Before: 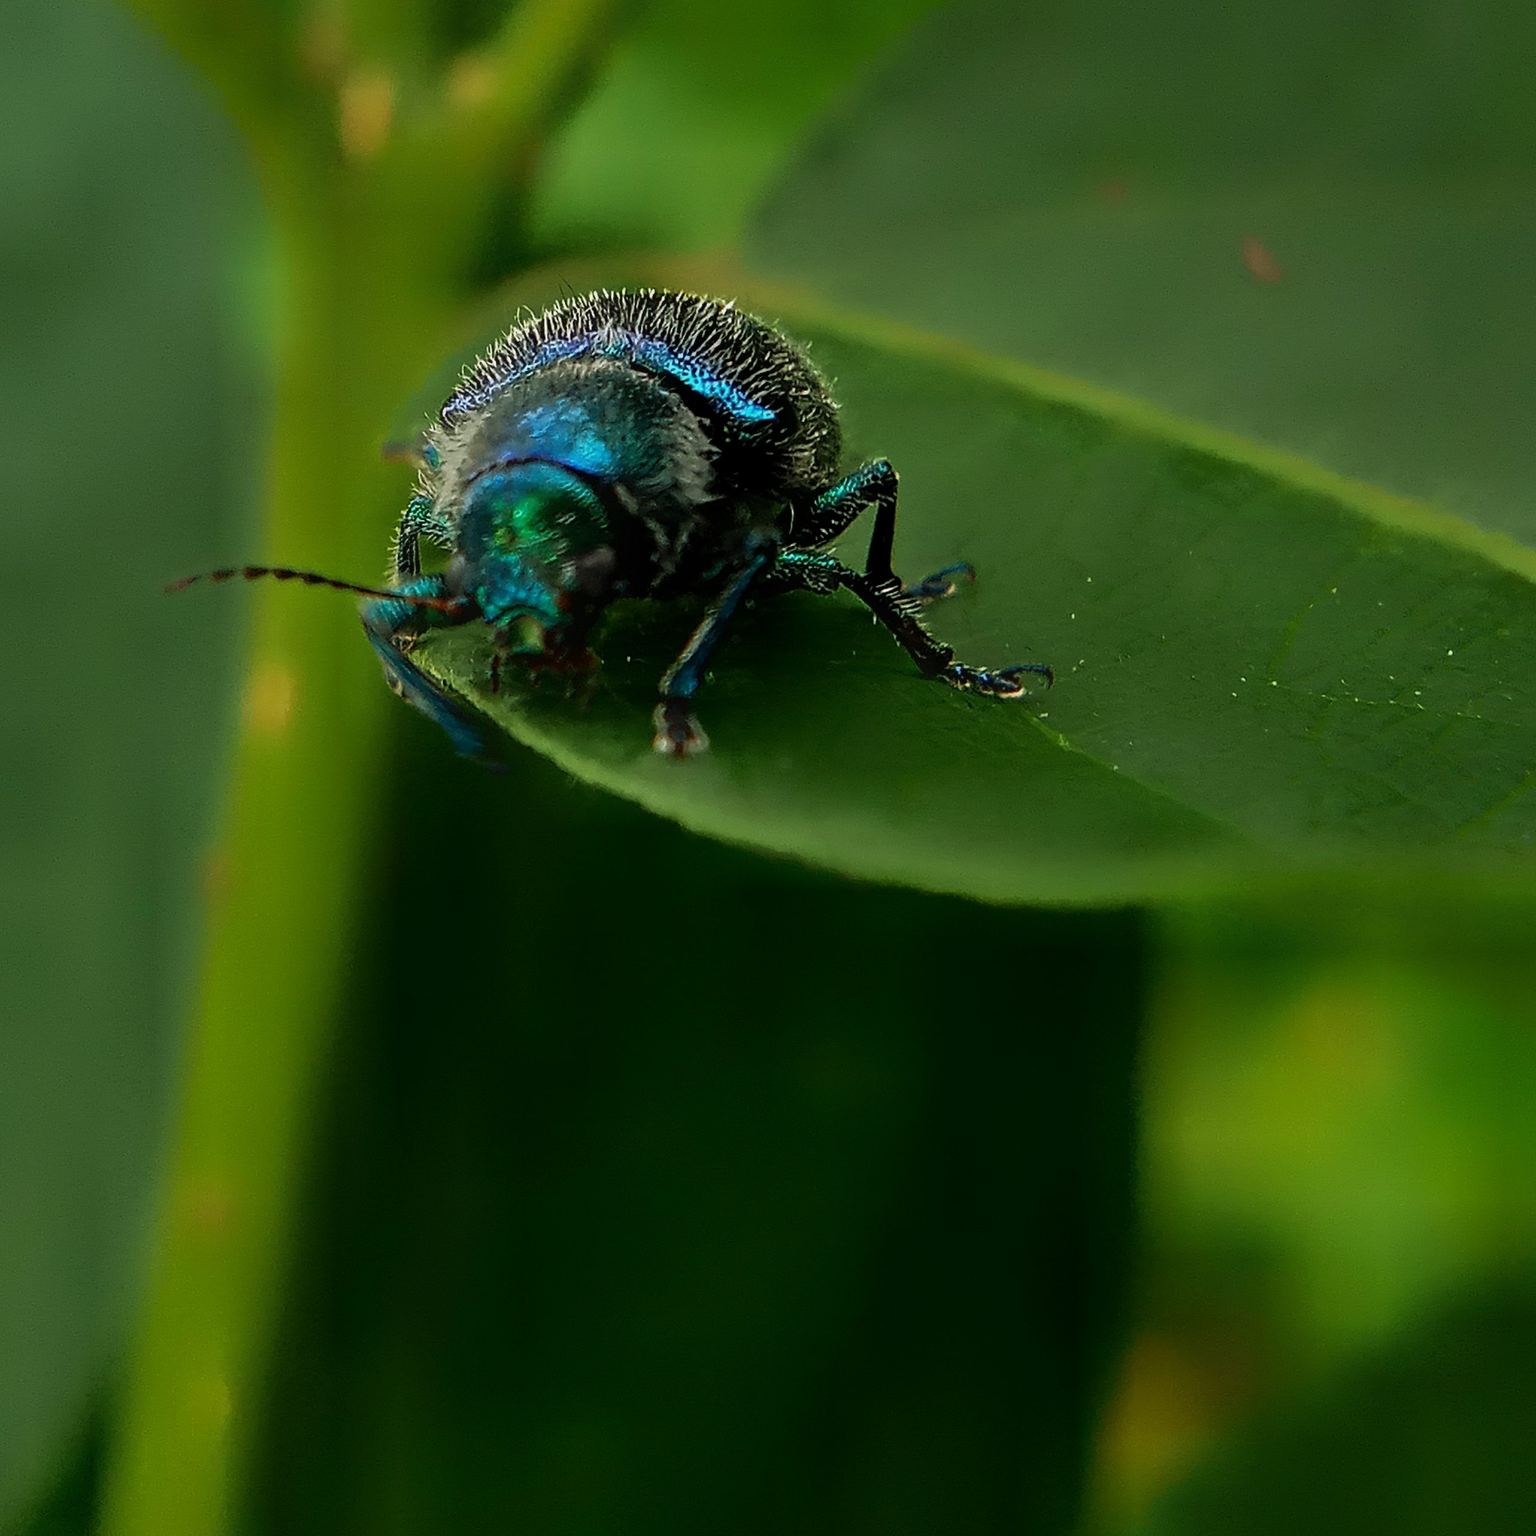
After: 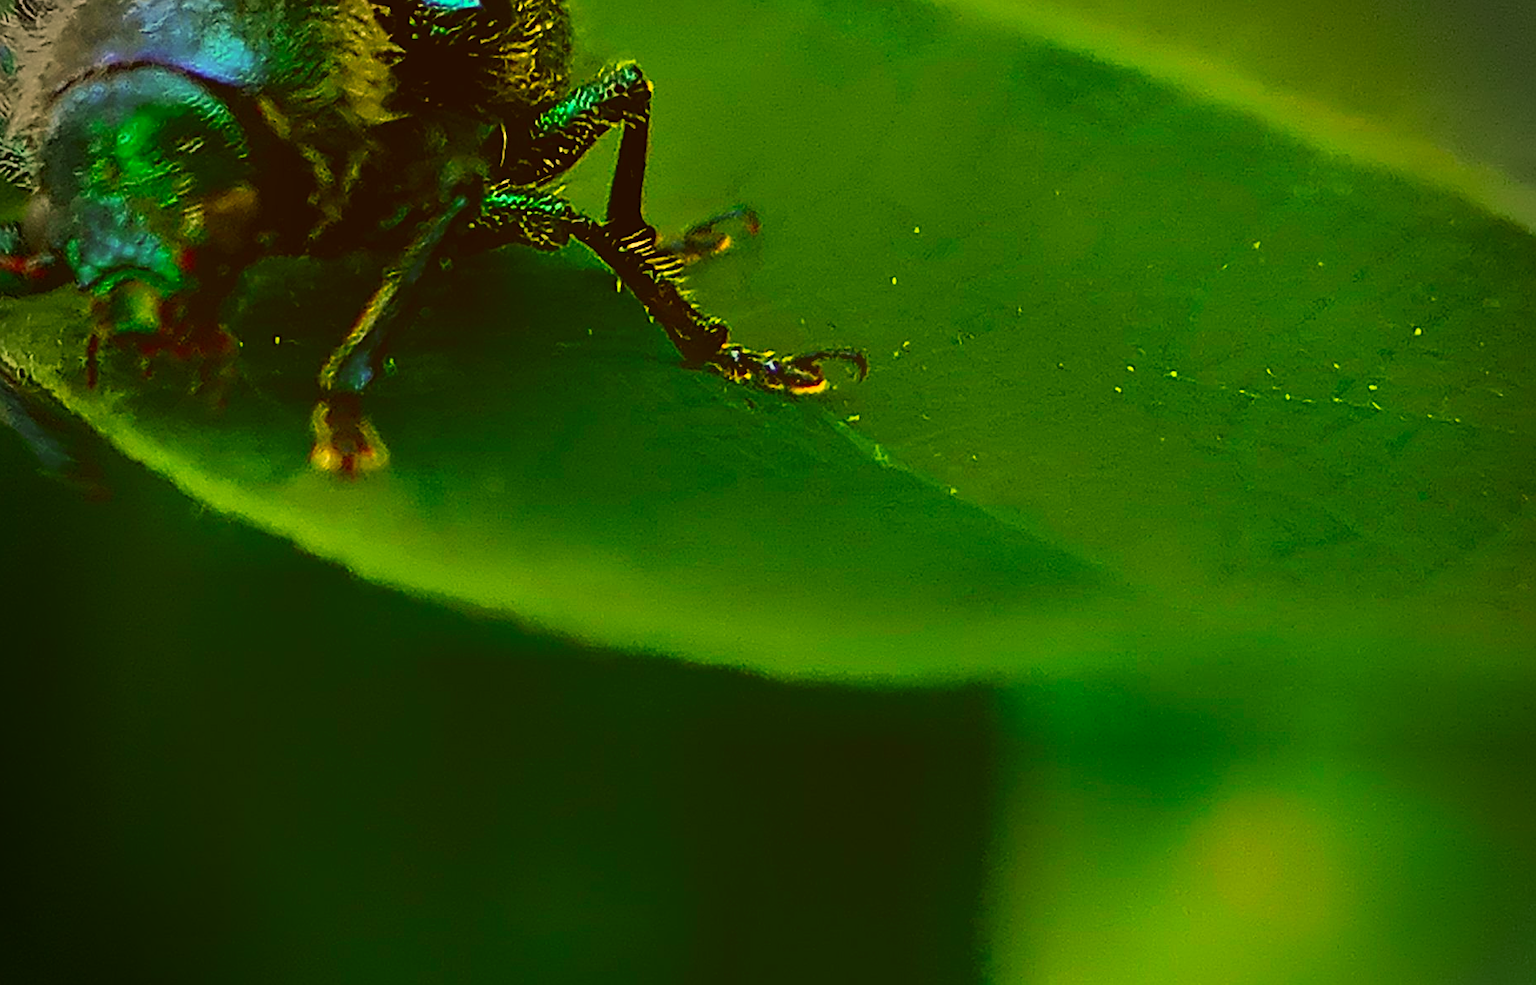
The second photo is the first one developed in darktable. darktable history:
vignetting: fall-off radius 32.67%
contrast brightness saturation: contrast 0.197, brightness 0.158, saturation 0.223
color correction: highlights a* 10.47, highlights b* 30.48, shadows a* 2.74, shadows b* 18.02, saturation 1.73
crop and rotate: left 27.964%, top 26.964%, bottom 26.809%
exposure: black level correction -0.003, exposure 0.034 EV, compensate highlight preservation false
color balance rgb: perceptual saturation grading › global saturation 2.977%, contrast -10.307%
sharpen: on, module defaults
